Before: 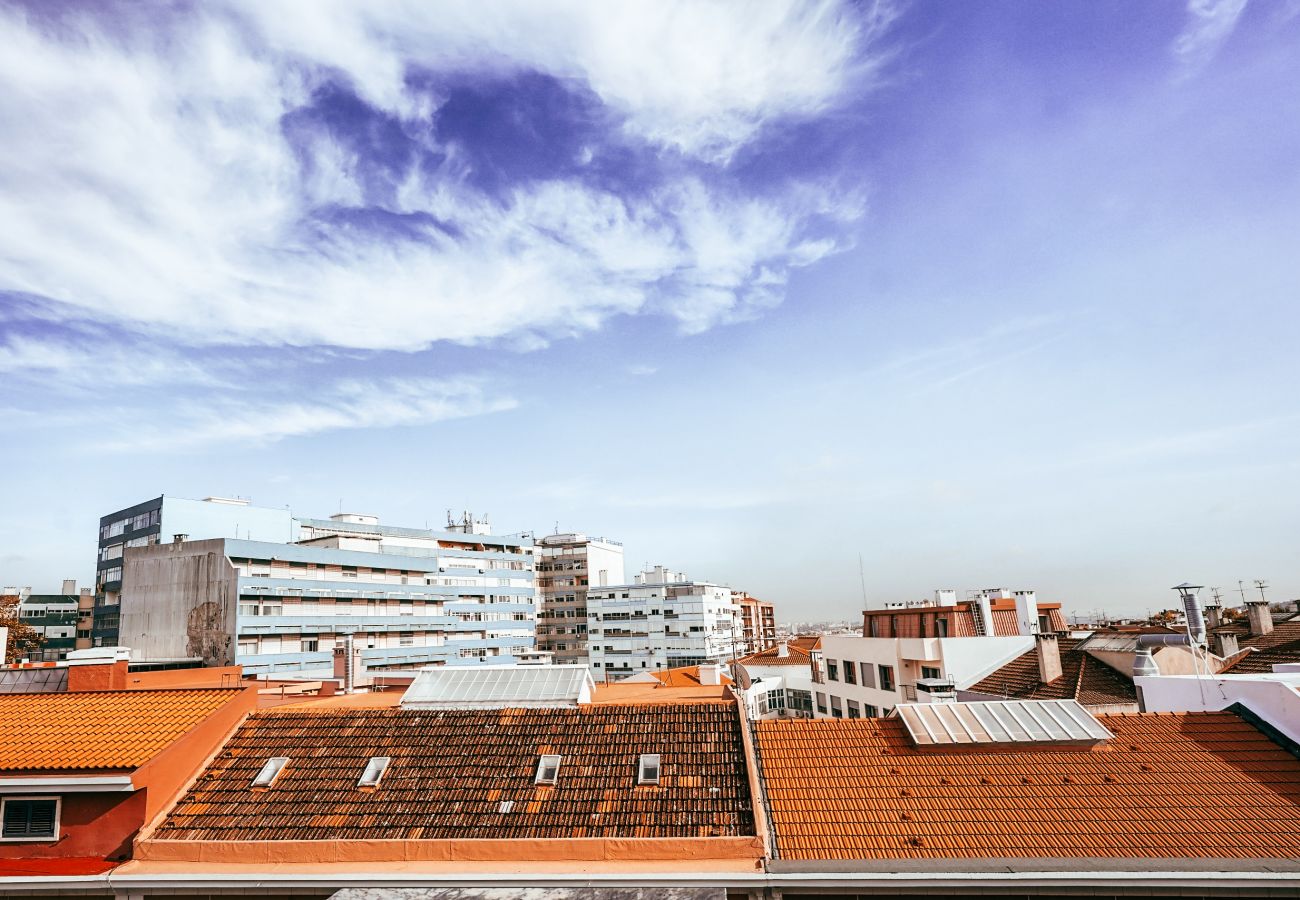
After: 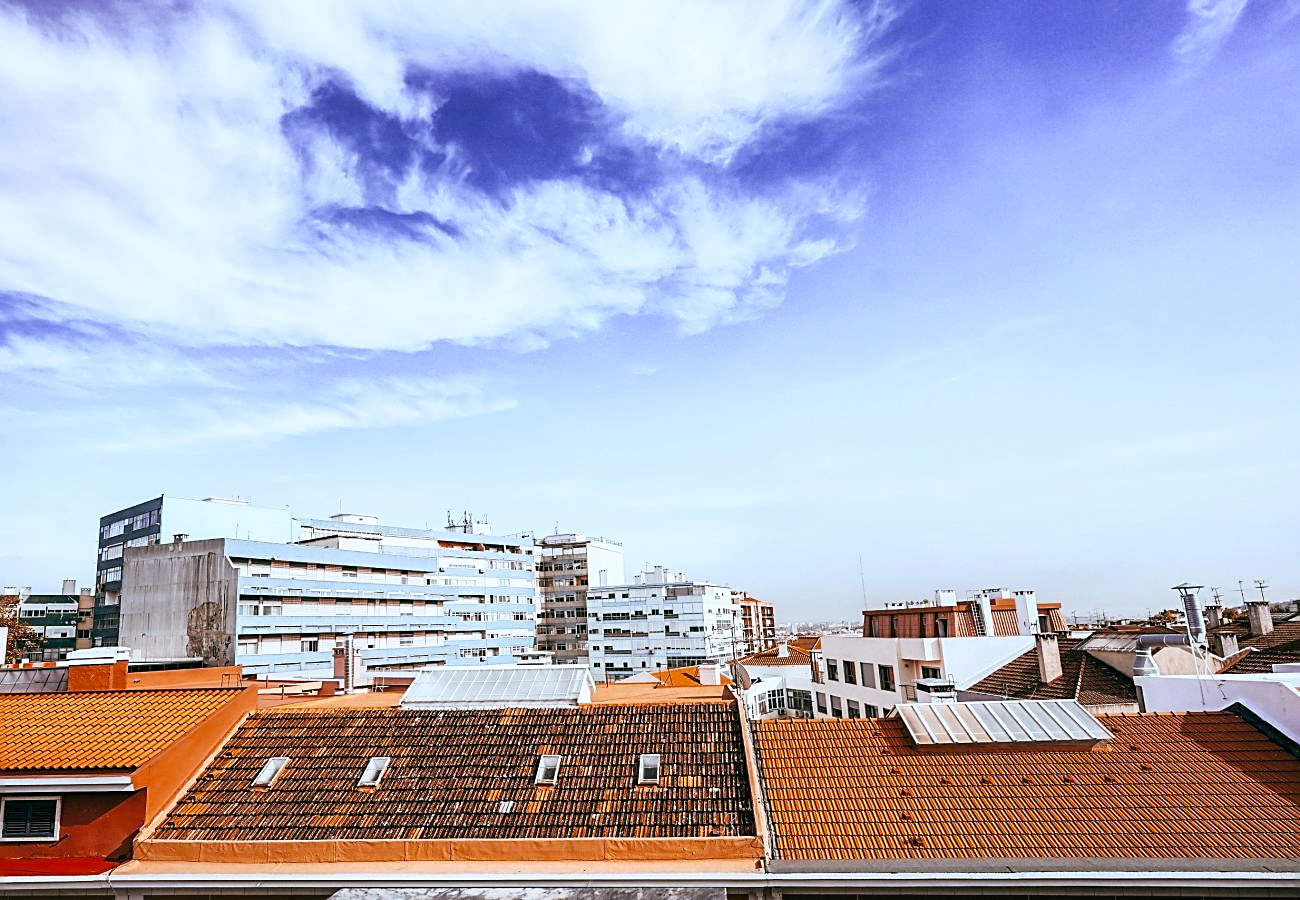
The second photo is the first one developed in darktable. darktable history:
shadows and highlights: shadows 0, highlights 40
color balance rgb: shadows fall-off 101%, linear chroma grading › mid-tones 7.63%, perceptual saturation grading › mid-tones 11.68%, mask middle-gray fulcrum 22.45%, global vibrance 10.11%, saturation formula JzAzBz (2021)
white balance: red 0.954, blue 1.079
sharpen: on, module defaults
